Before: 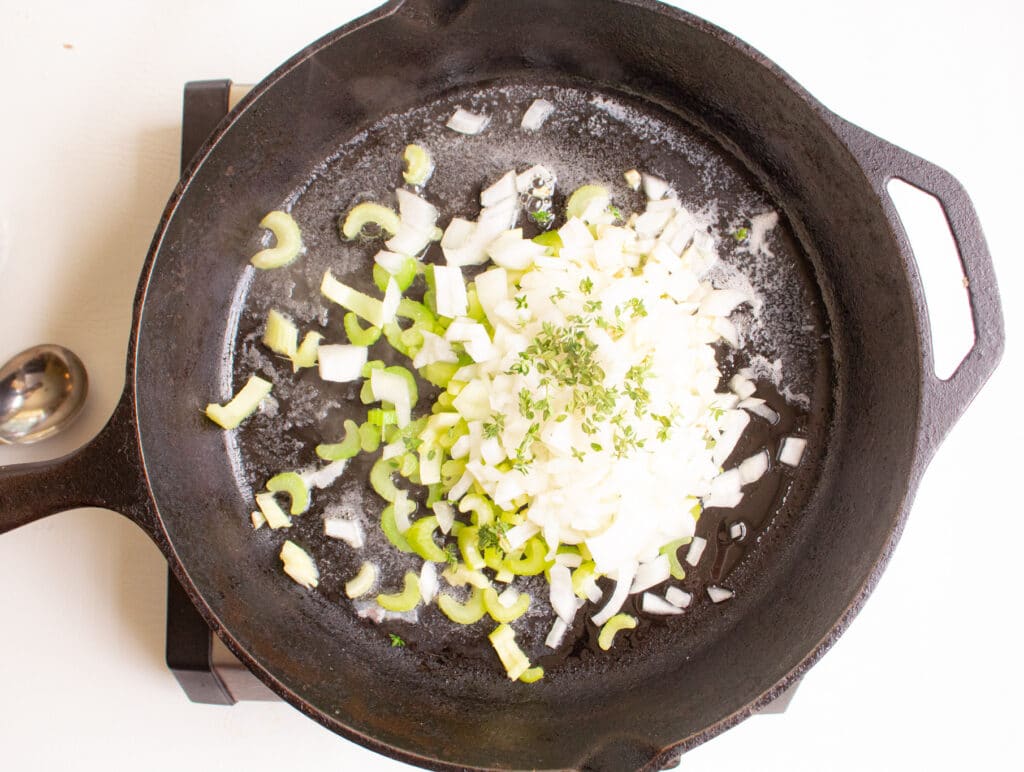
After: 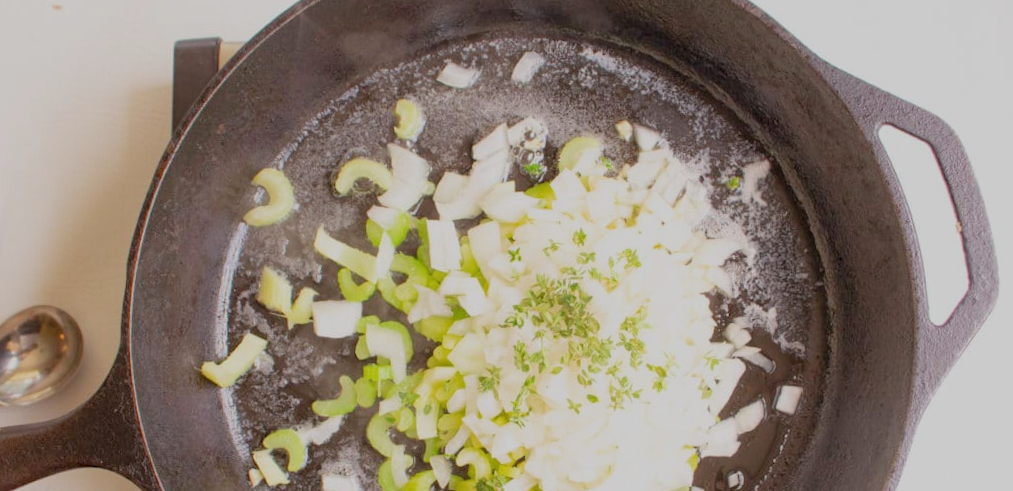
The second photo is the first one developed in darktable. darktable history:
levels: levels [0.026, 0.507, 0.987]
crop and rotate: top 4.848%, bottom 29.503%
rotate and perspective: rotation -1°, crop left 0.011, crop right 0.989, crop top 0.025, crop bottom 0.975
color balance rgb: contrast -30%
